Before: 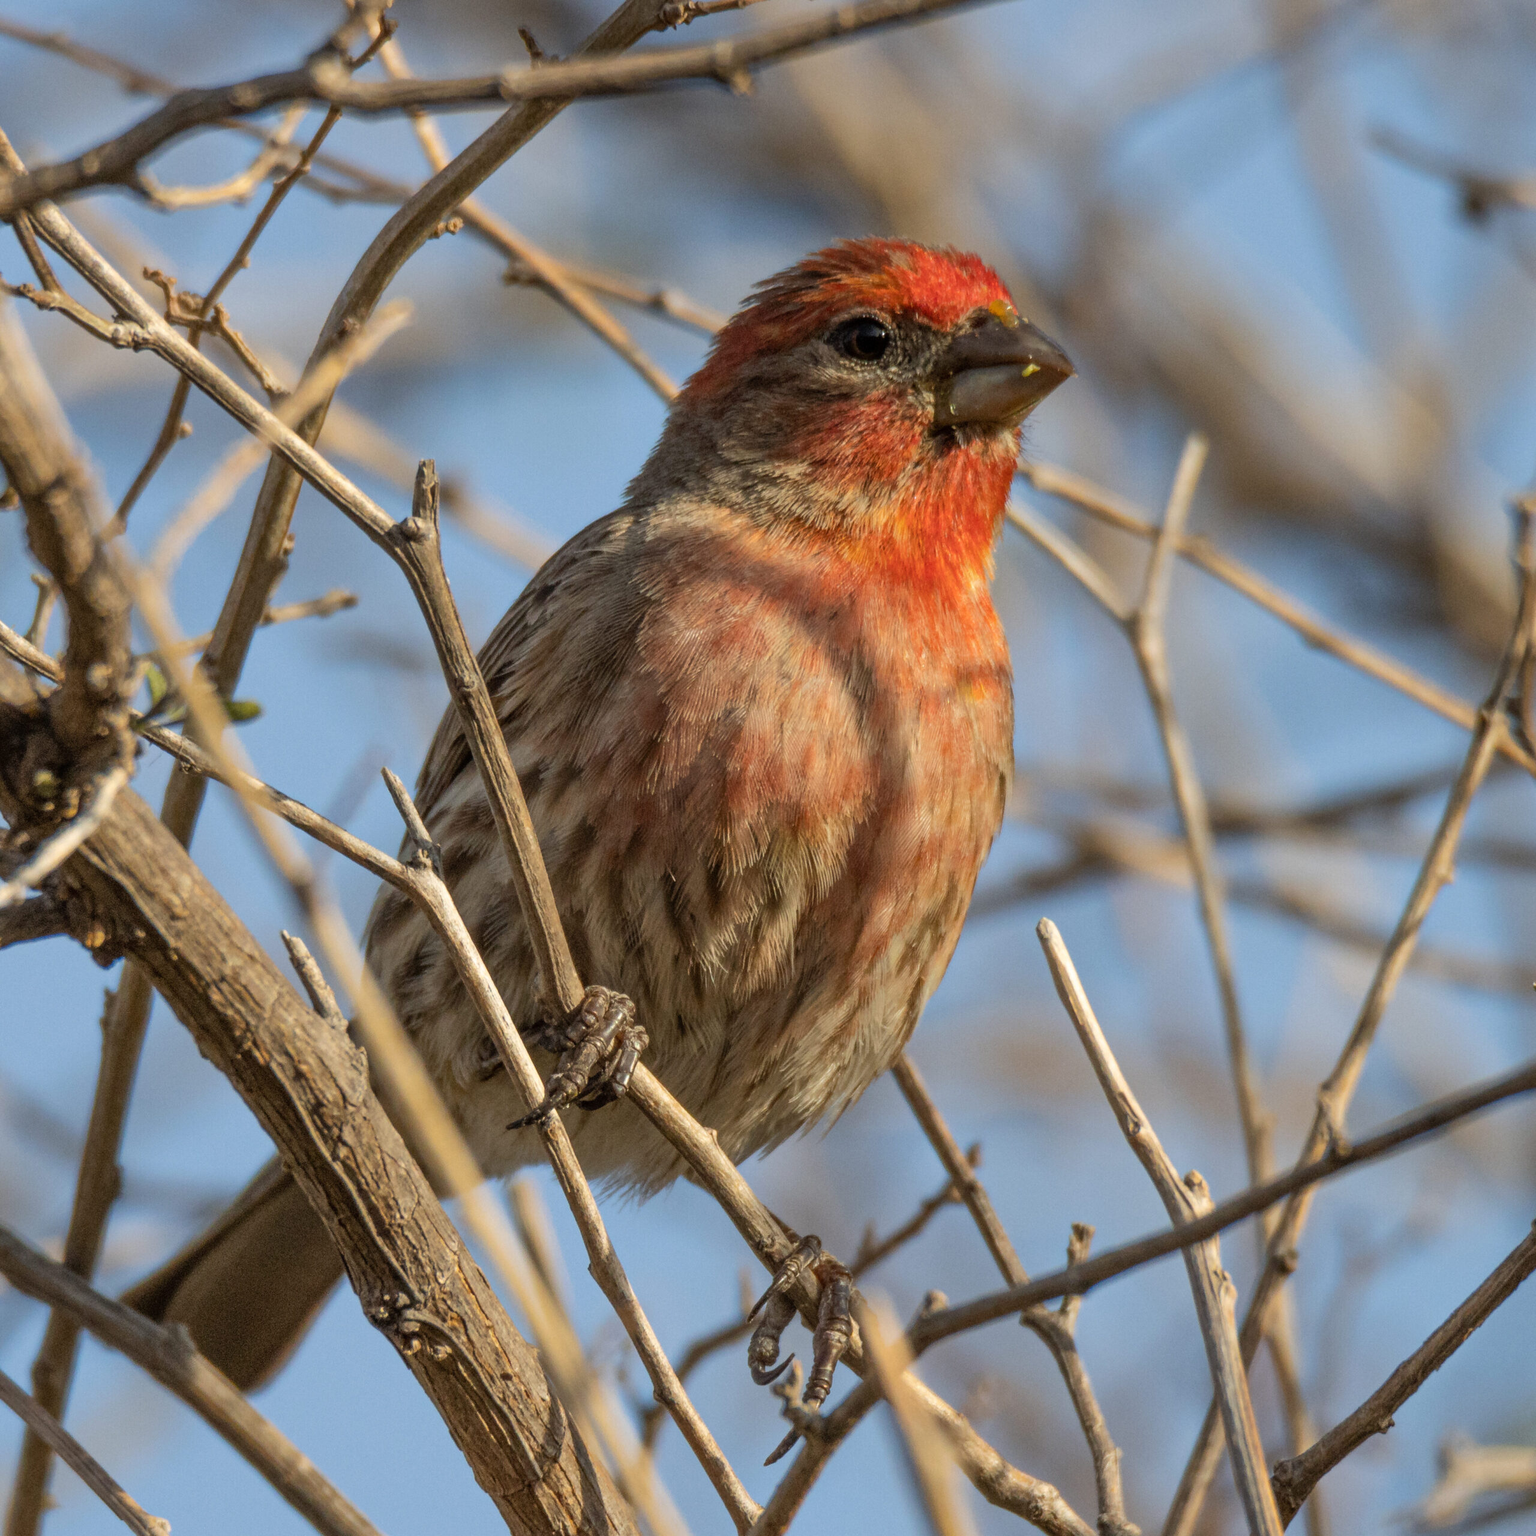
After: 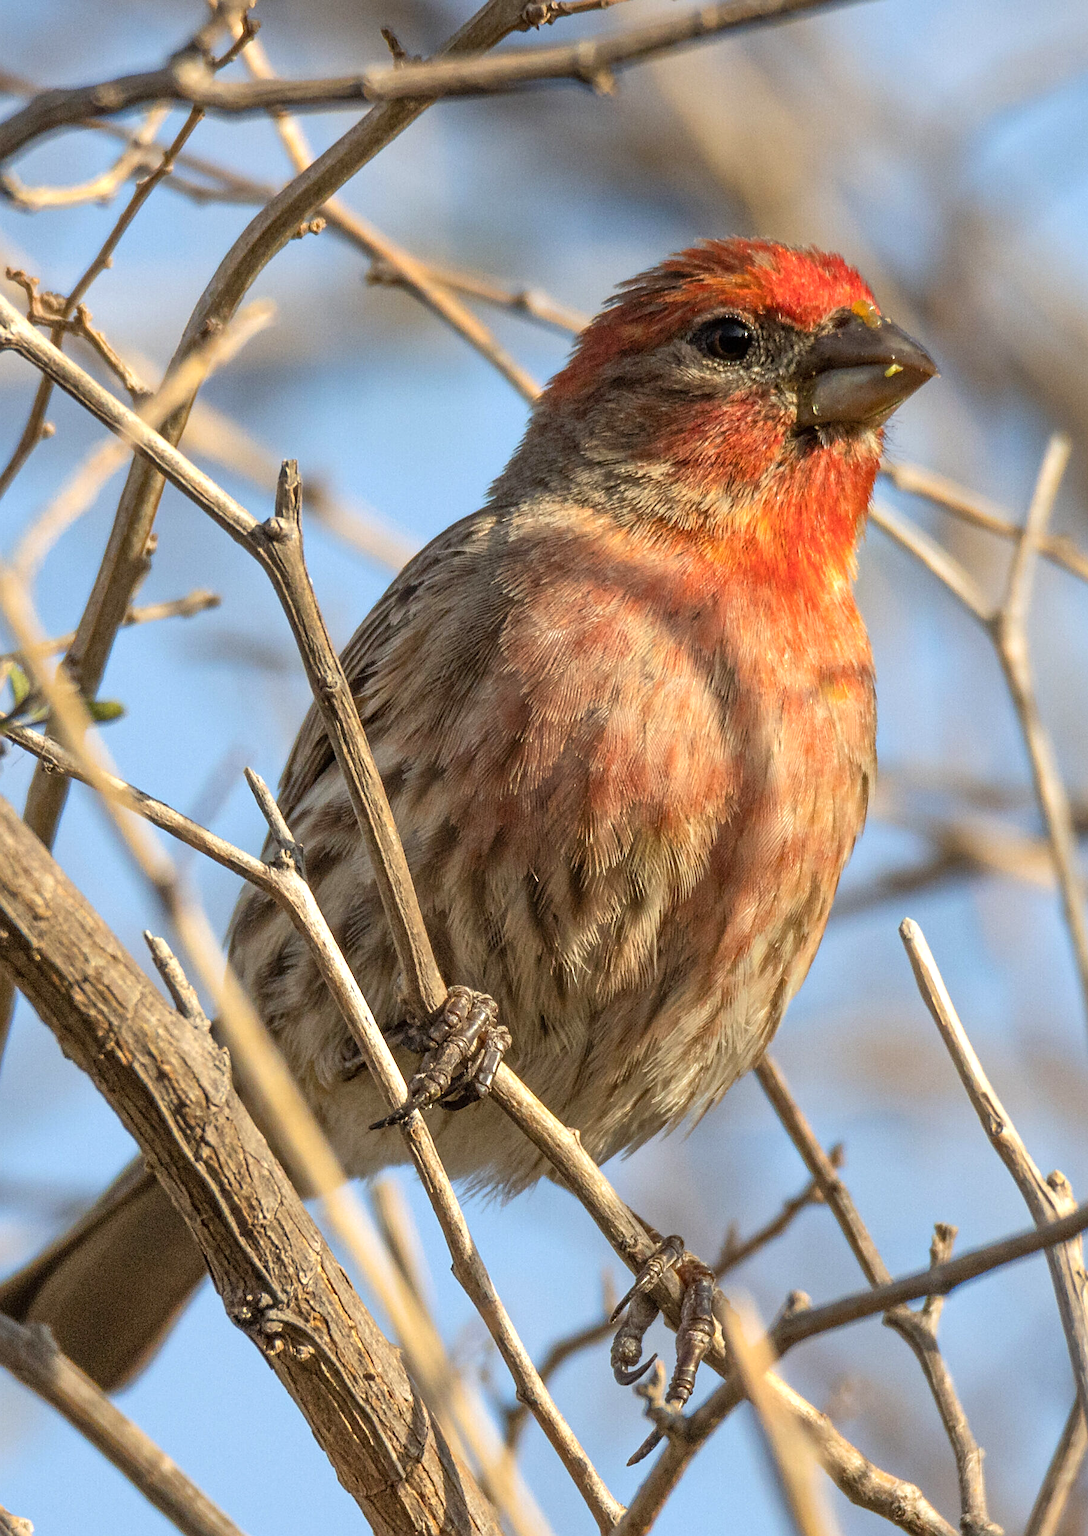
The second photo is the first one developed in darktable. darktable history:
exposure: exposure 0.523 EV, compensate highlight preservation false
sharpen: on, module defaults
crop and rotate: left 8.95%, right 20.18%
